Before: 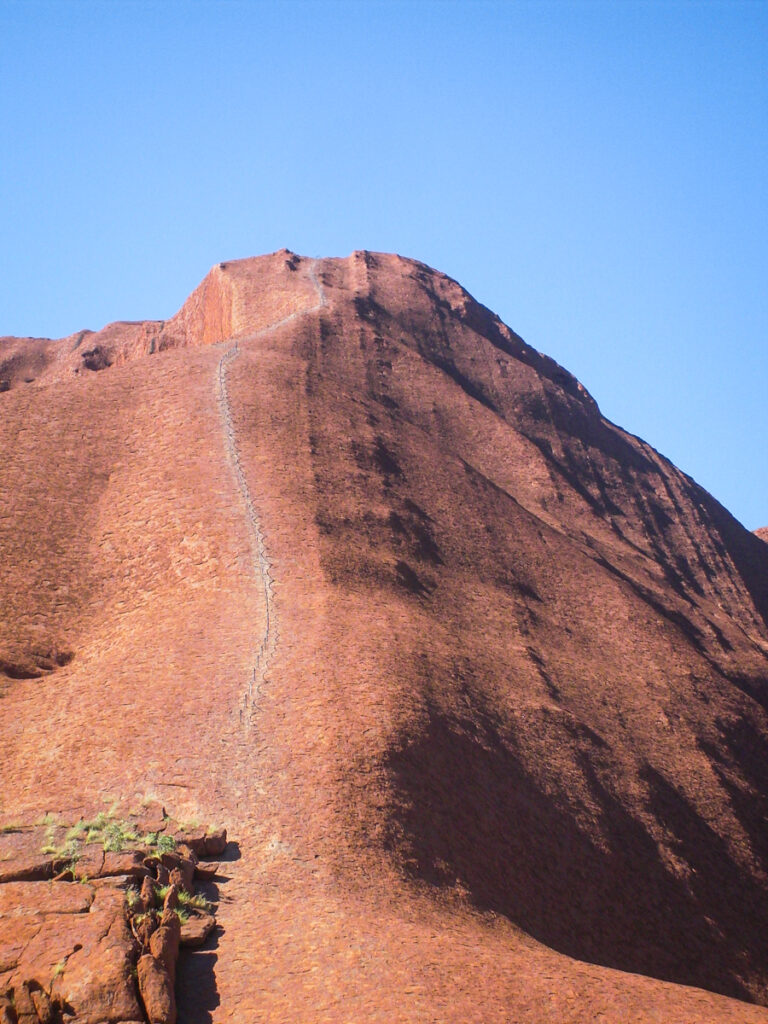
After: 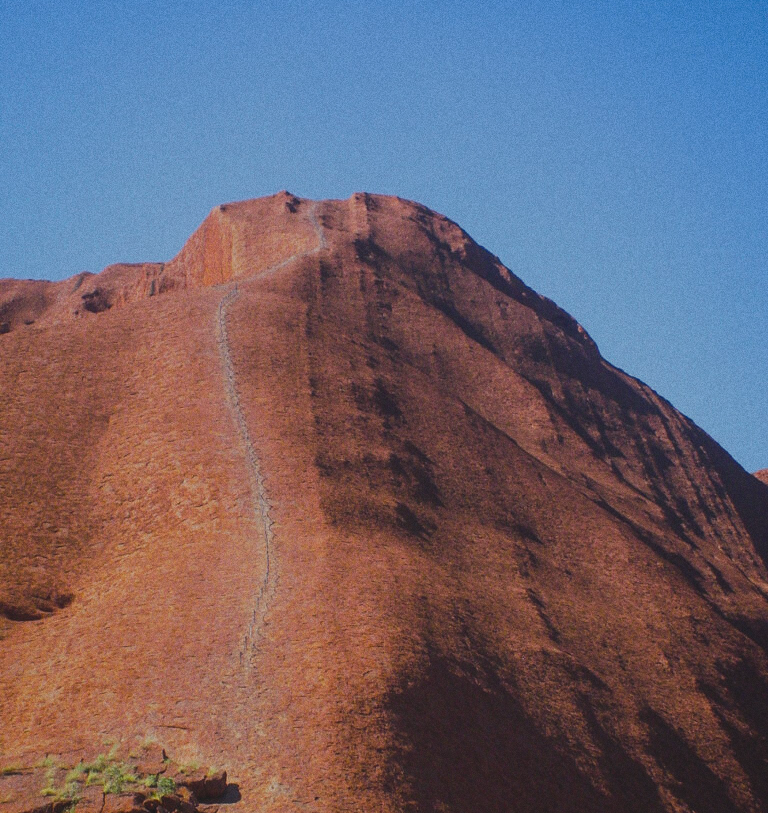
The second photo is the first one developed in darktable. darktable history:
color balance rgb: perceptual saturation grading › global saturation 25%, global vibrance 10%
crop and rotate: top 5.667%, bottom 14.937%
exposure: black level correction -0.016, exposure -1.018 EV, compensate highlight preservation false
grain: coarseness 0.47 ISO
